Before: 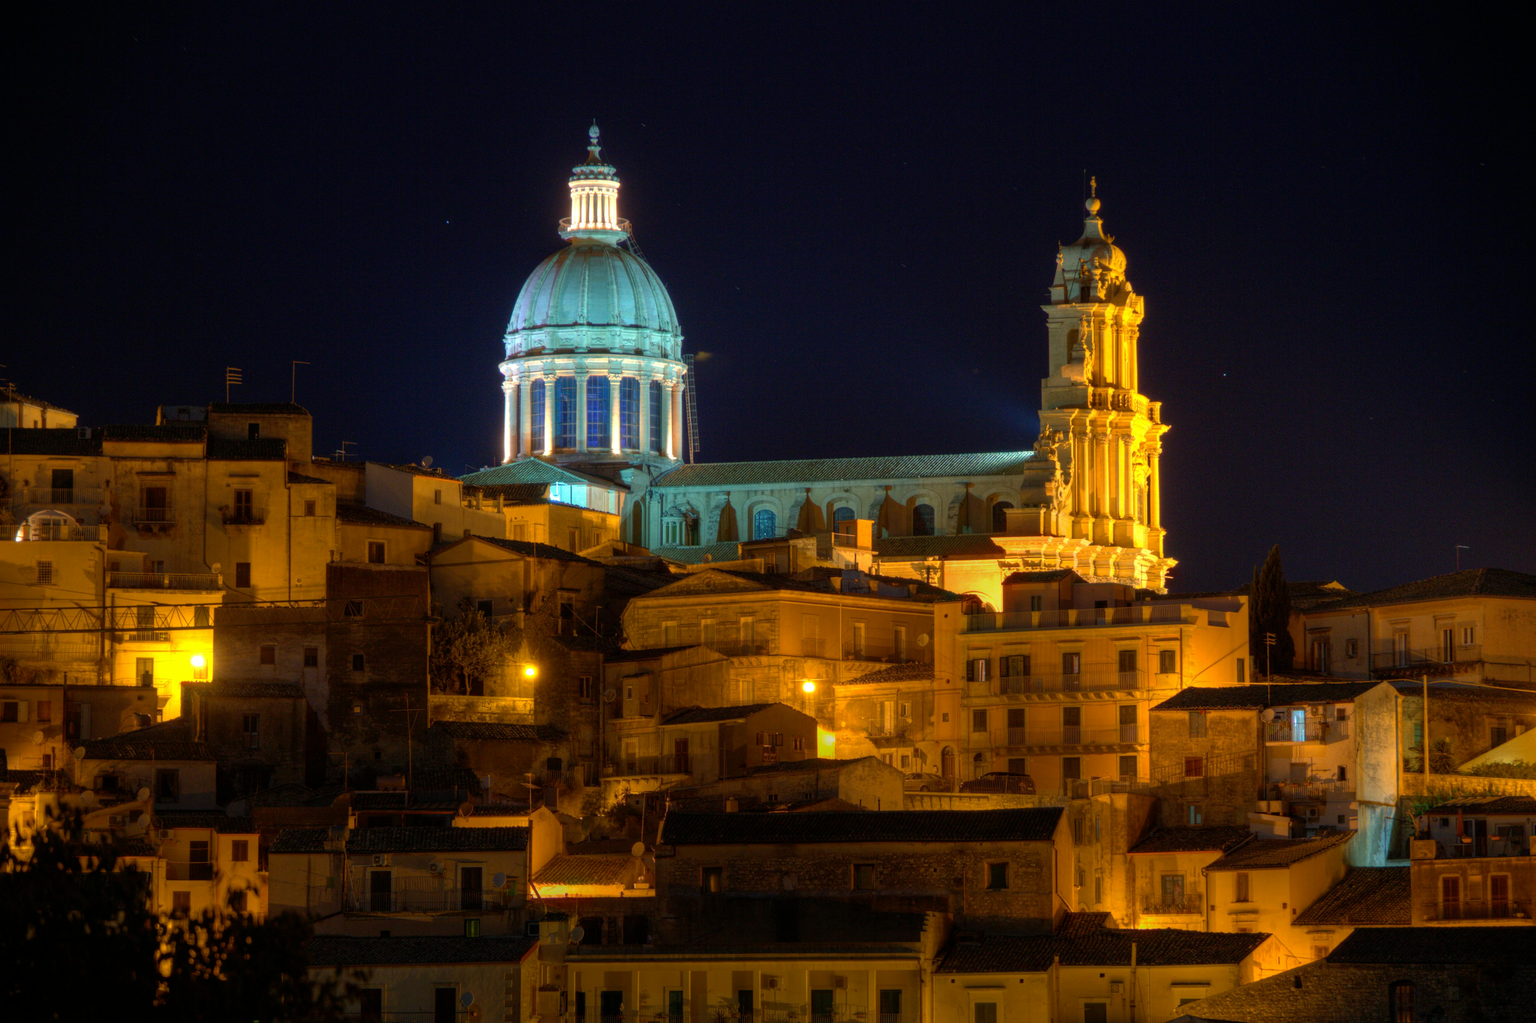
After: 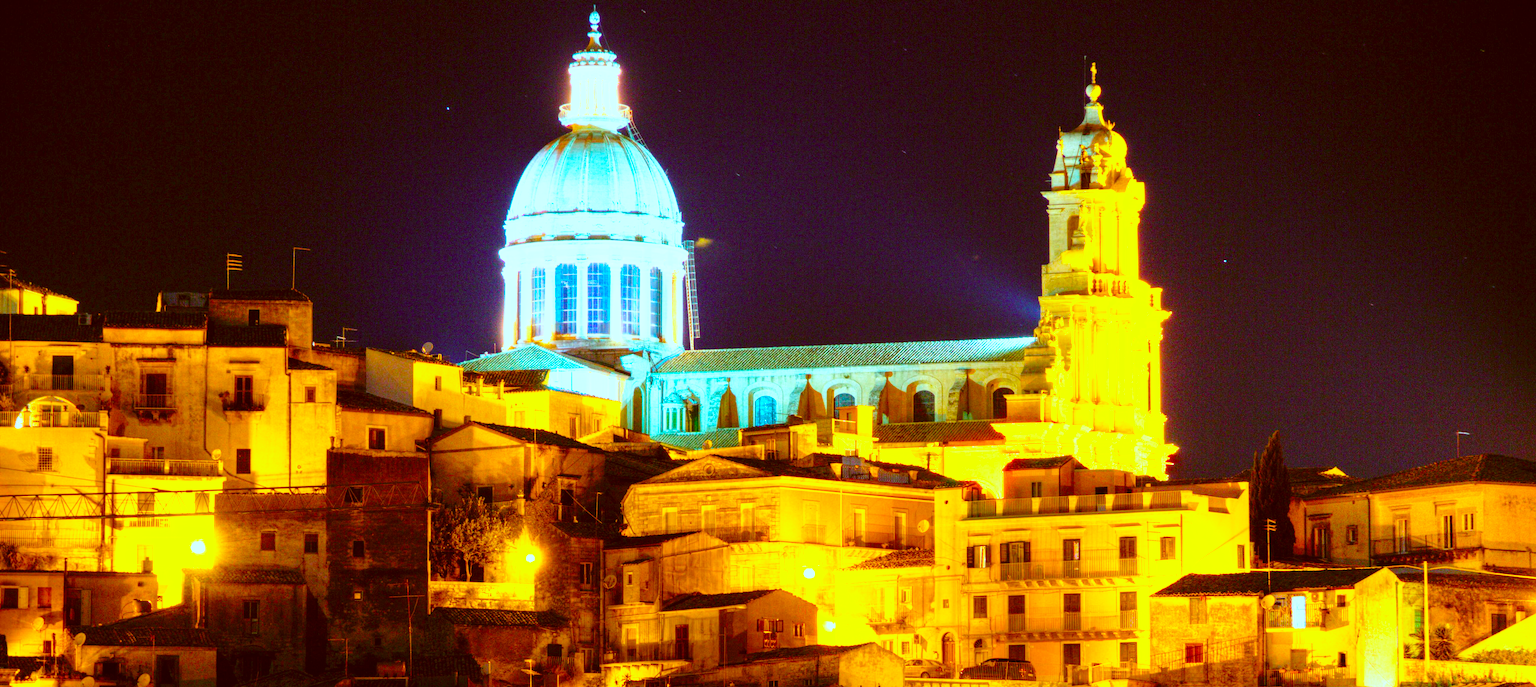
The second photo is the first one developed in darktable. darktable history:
exposure: exposure 1.135 EV, compensate highlight preservation false
base curve: curves: ch0 [(0, 0) (0.026, 0.03) (0.109, 0.232) (0.351, 0.748) (0.669, 0.968) (1, 1)], preserve colors none
crop: top 11.165%, bottom 21.661%
color correction: highlights a* -14.8, highlights b* -16.31, shadows a* 10.3, shadows b* 30.17
color balance rgb: shadows fall-off 299.621%, white fulcrum 1.99 EV, highlights fall-off 299.965%, perceptual saturation grading › global saturation 40.512%, perceptual brilliance grading › mid-tones 9.961%, perceptual brilliance grading › shadows 14.376%, mask middle-gray fulcrum 99.252%, contrast gray fulcrum 38.272%
